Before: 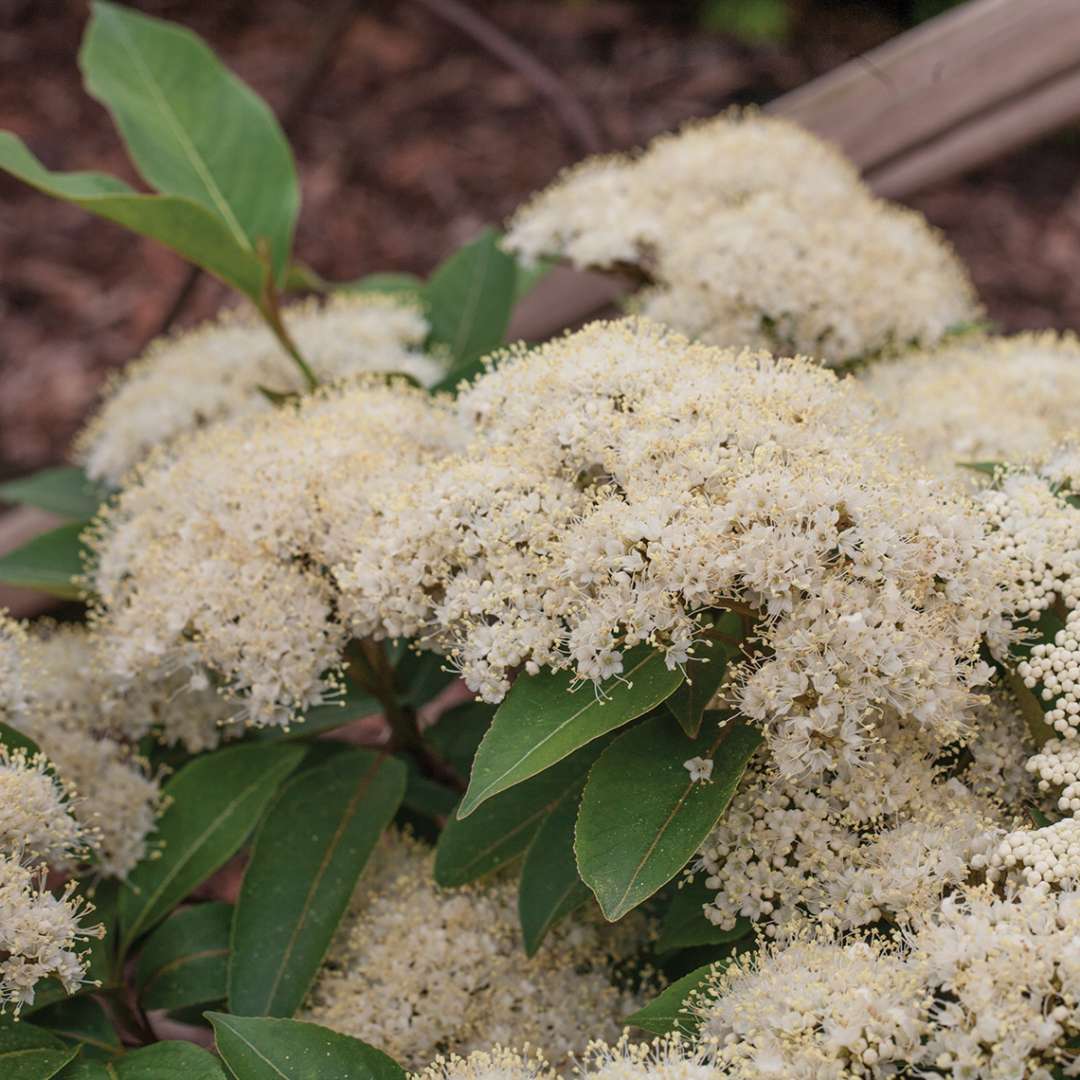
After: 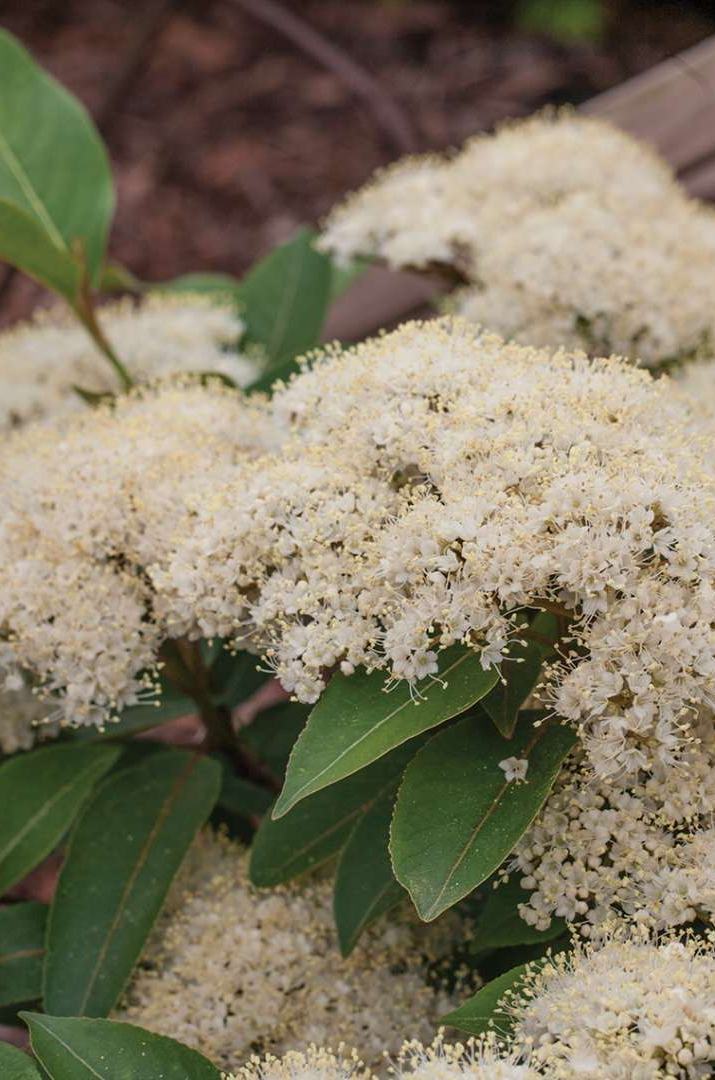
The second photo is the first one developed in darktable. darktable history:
crop: left 17.158%, right 16.635%
